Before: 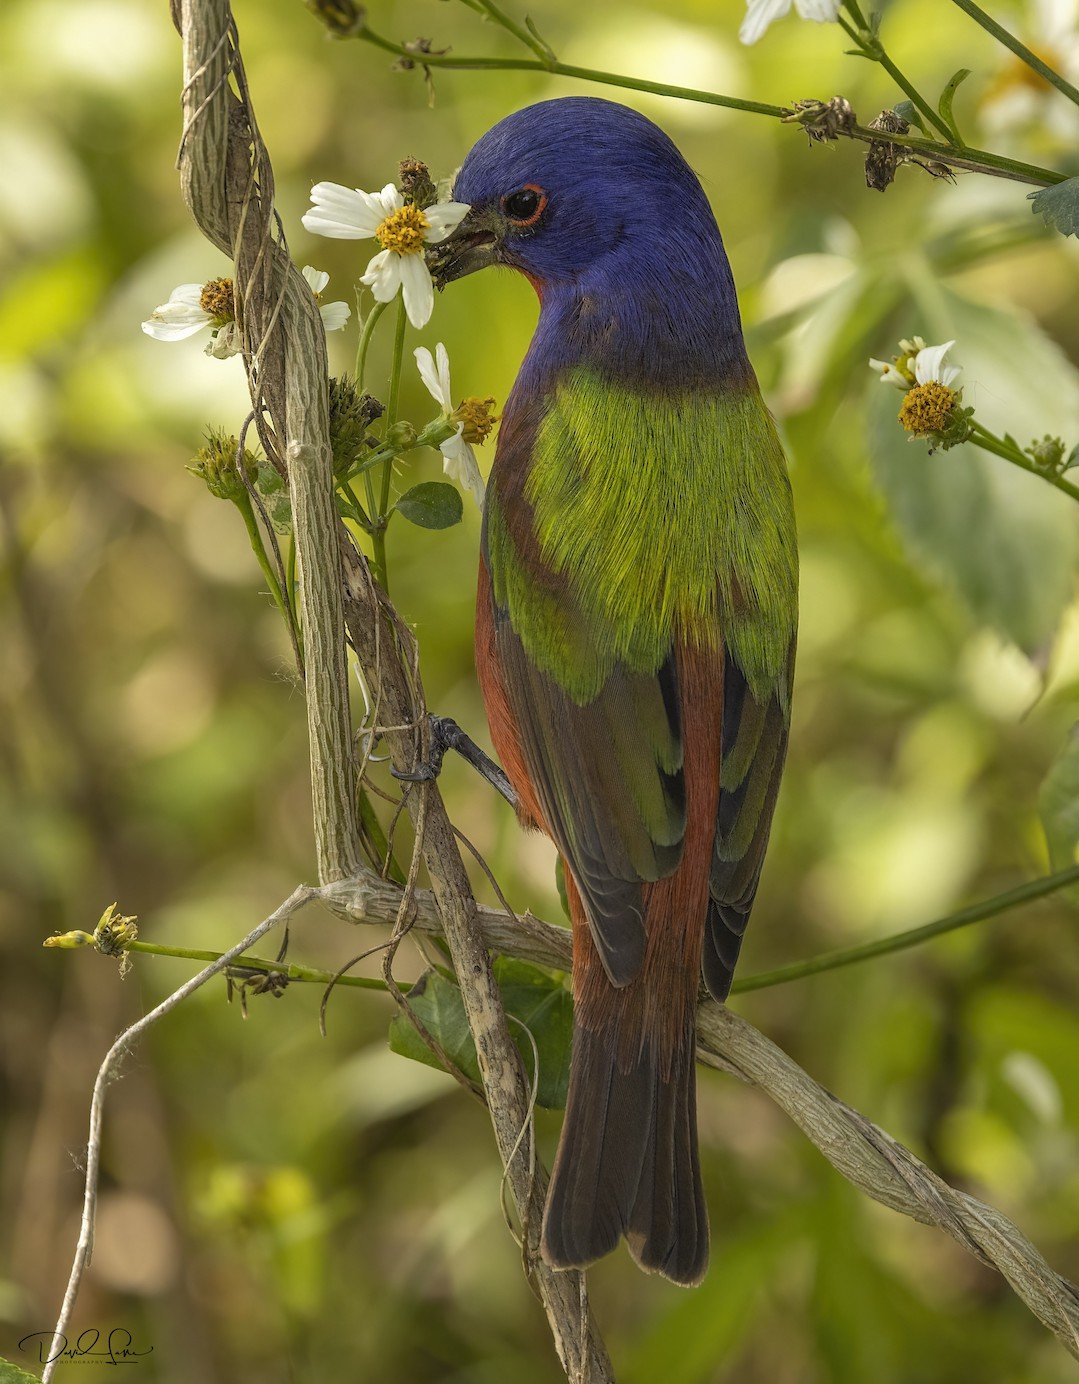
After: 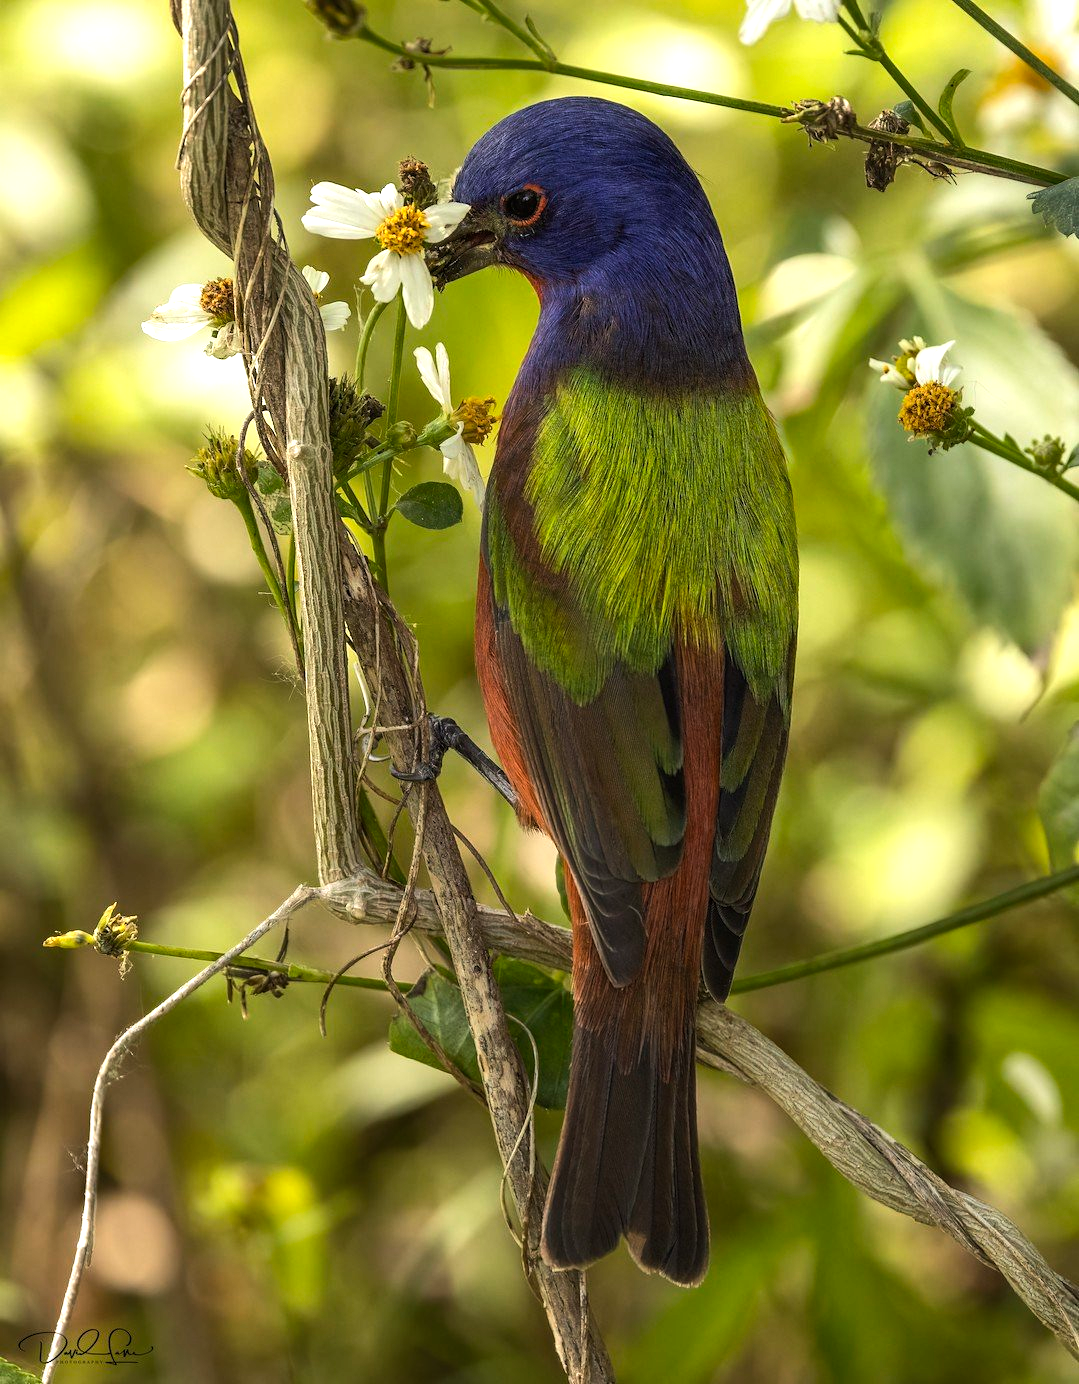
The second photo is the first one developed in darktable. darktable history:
tone equalizer: -8 EV -0.712 EV, -7 EV -0.679 EV, -6 EV -0.568 EV, -5 EV -0.392 EV, -3 EV 0.39 EV, -2 EV 0.6 EV, -1 EV 0.69 EV, +0 EV 0.726 EV, edges refinement/feathering 500, mask exposure compensation -1.57 EV, preserve details no
